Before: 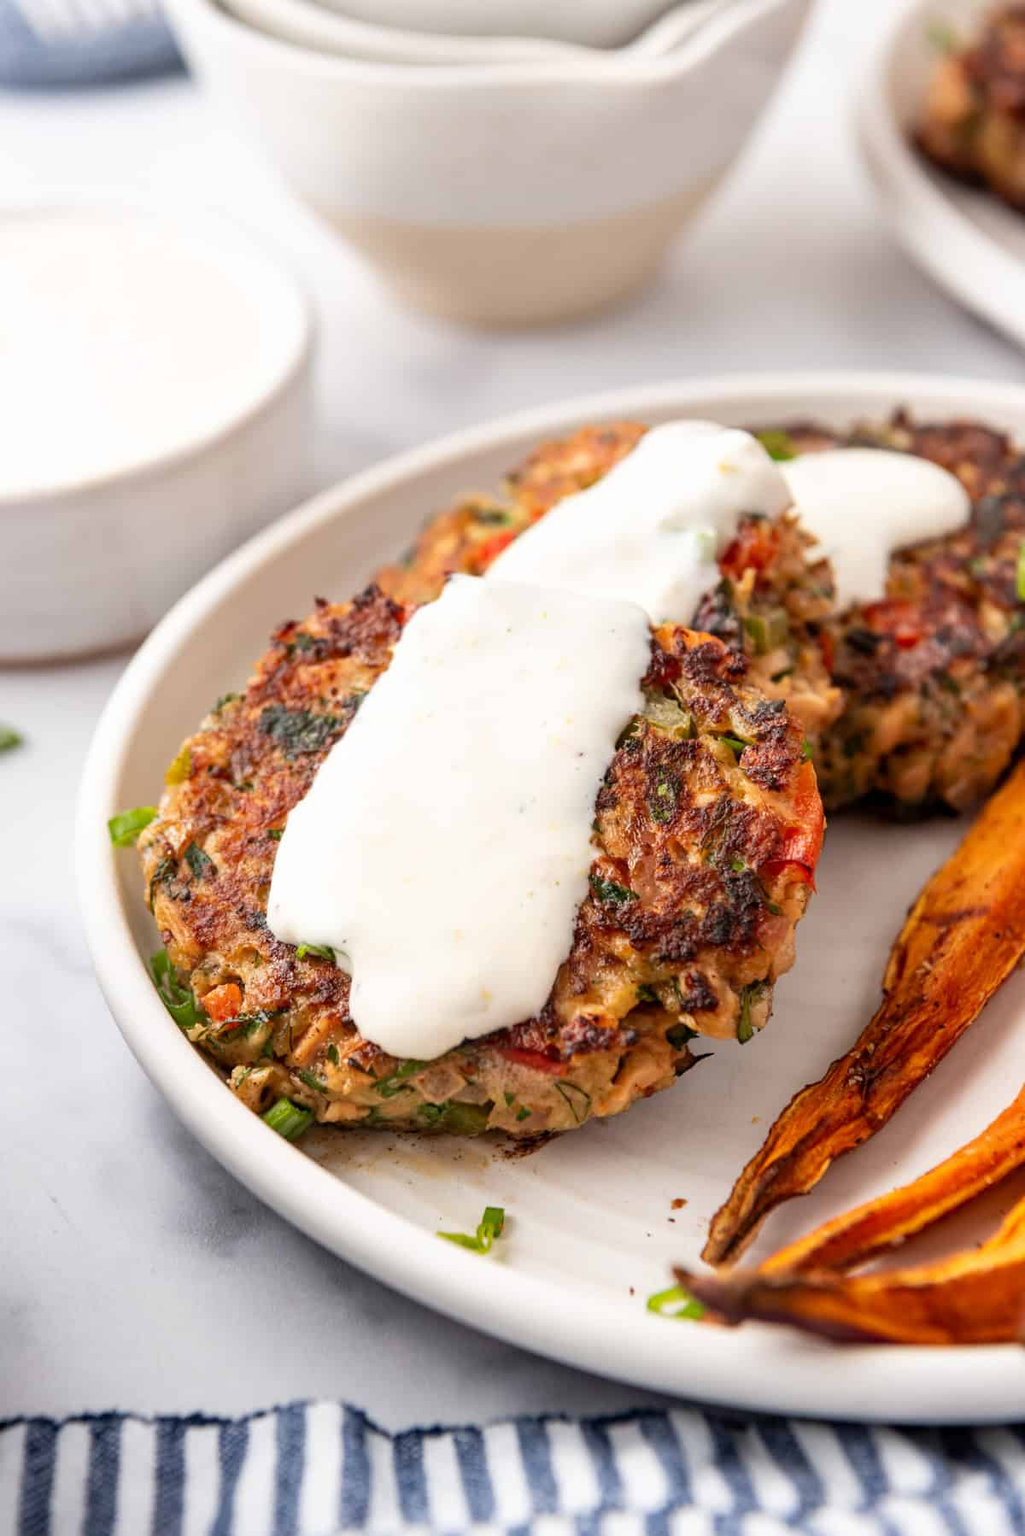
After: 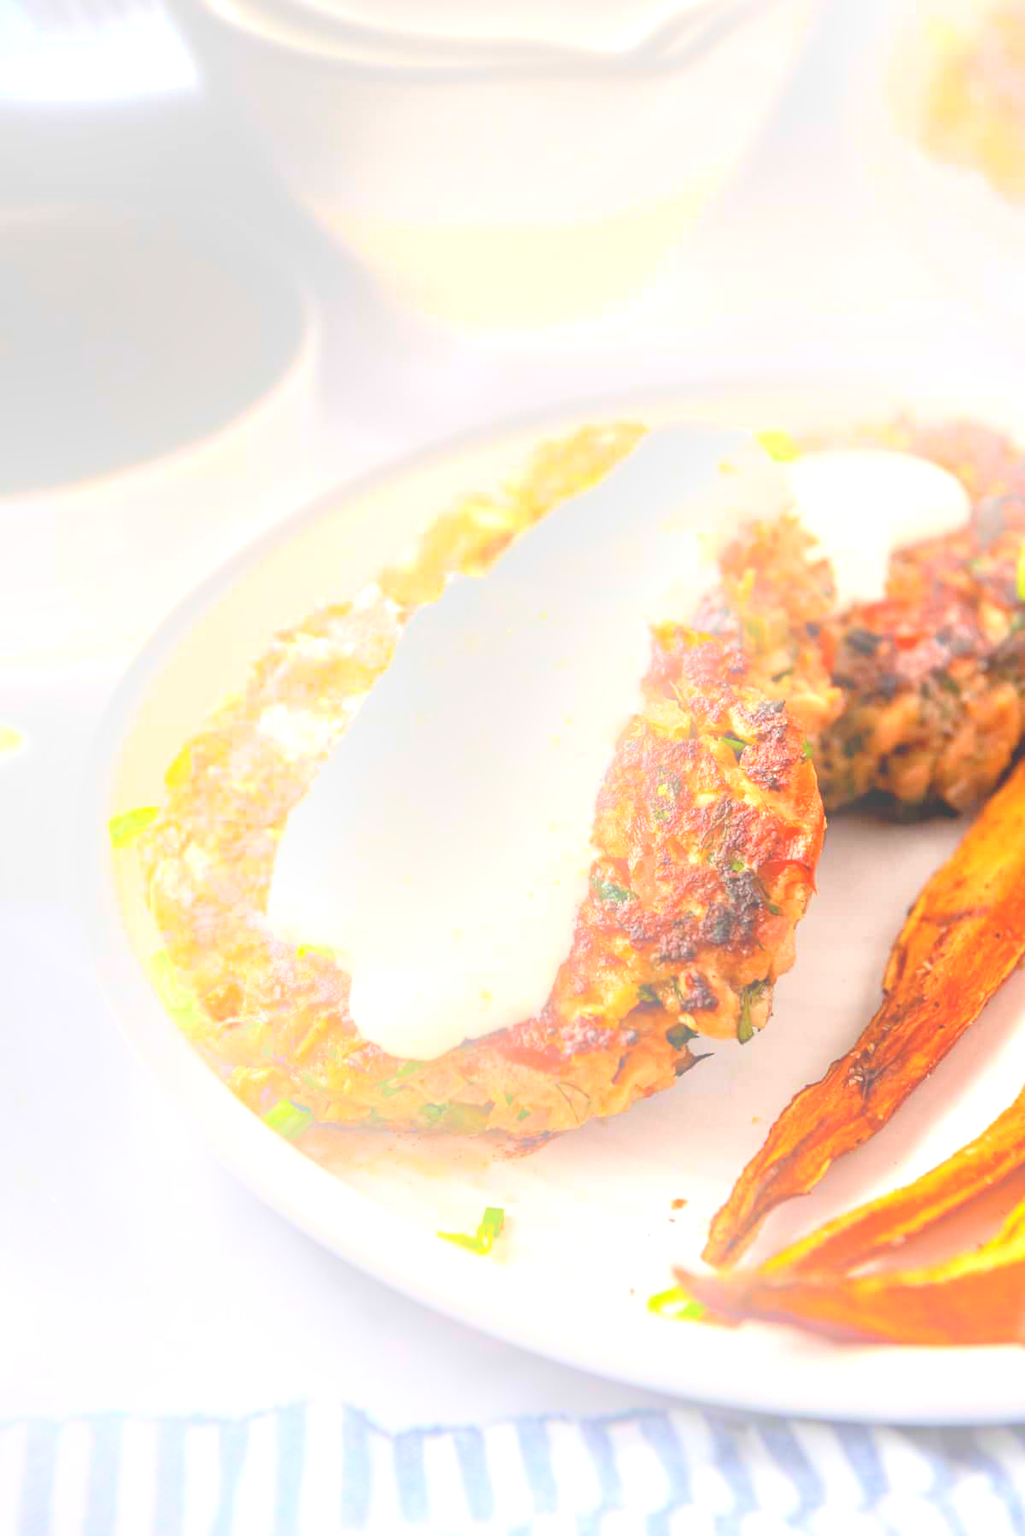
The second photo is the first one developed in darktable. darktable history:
bloom: size 38%, threshold 95%, strength 30%
exposure: exposure 0.95 EV, compensate highlight preservation false
